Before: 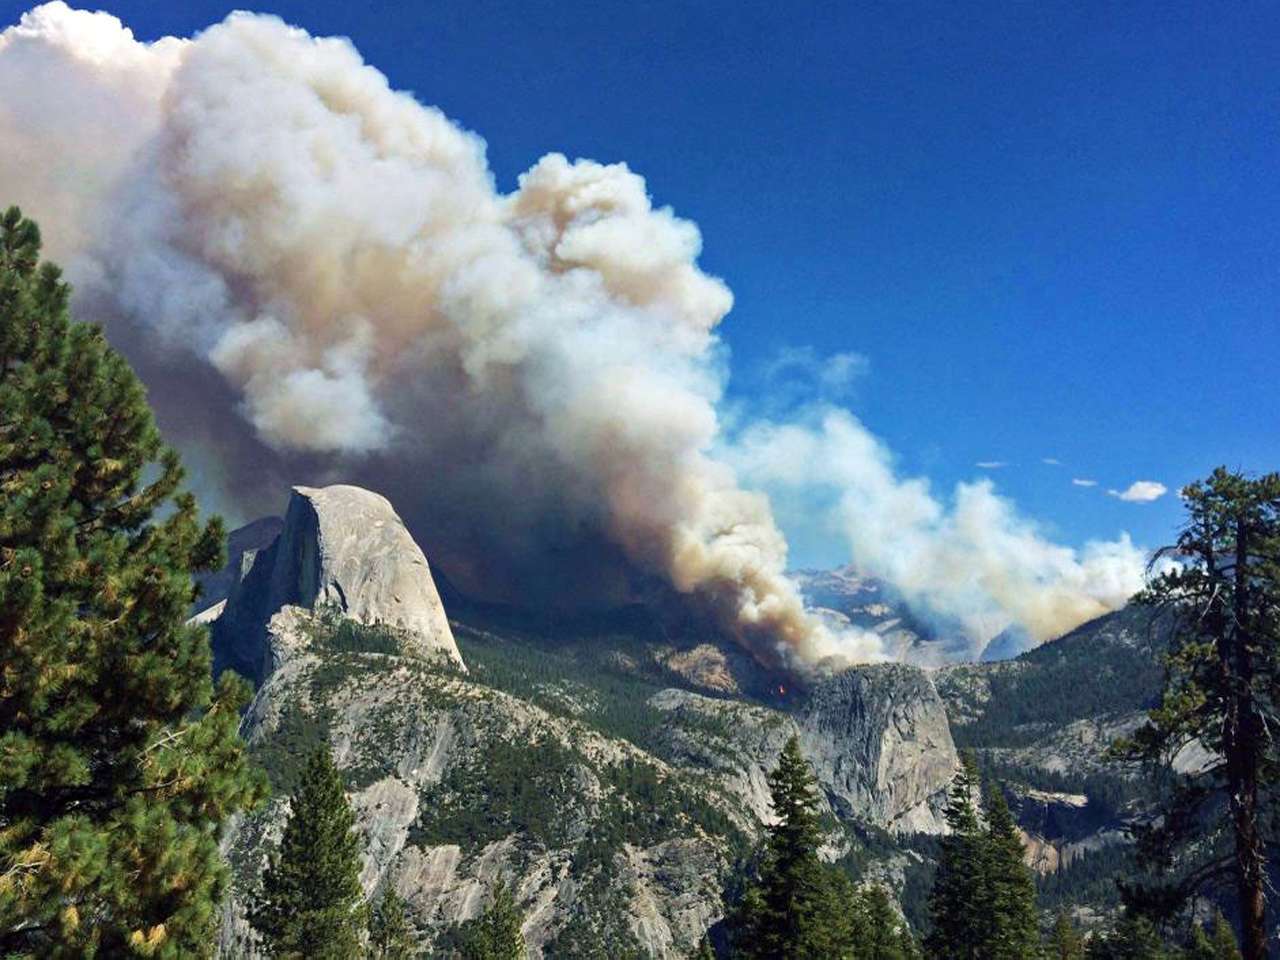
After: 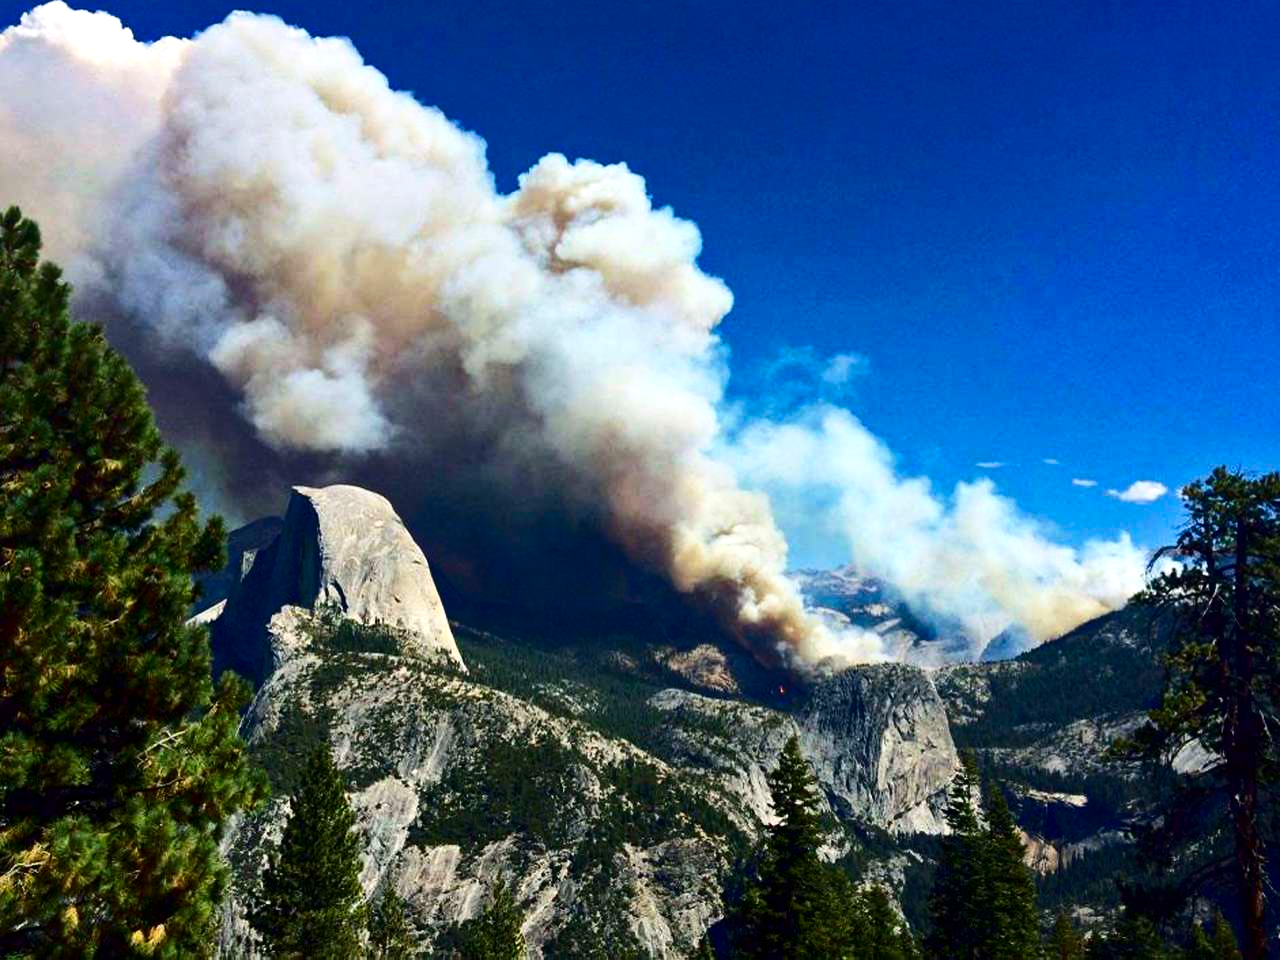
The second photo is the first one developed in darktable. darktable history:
contrast brightness saturation: contrast 0.221, brightness -0.184, saturation 0.239
exposure: exposure 0.201 EV, compensate highlight preservation false
